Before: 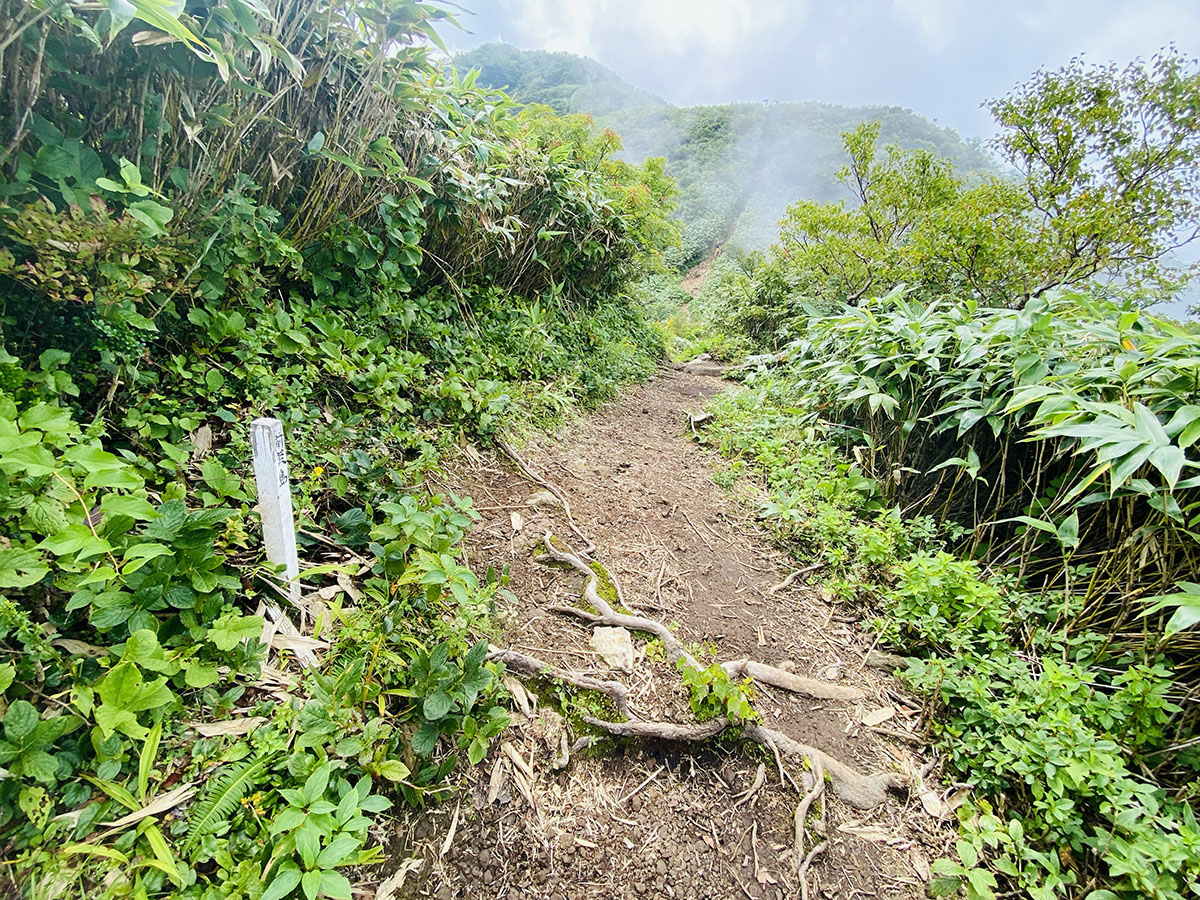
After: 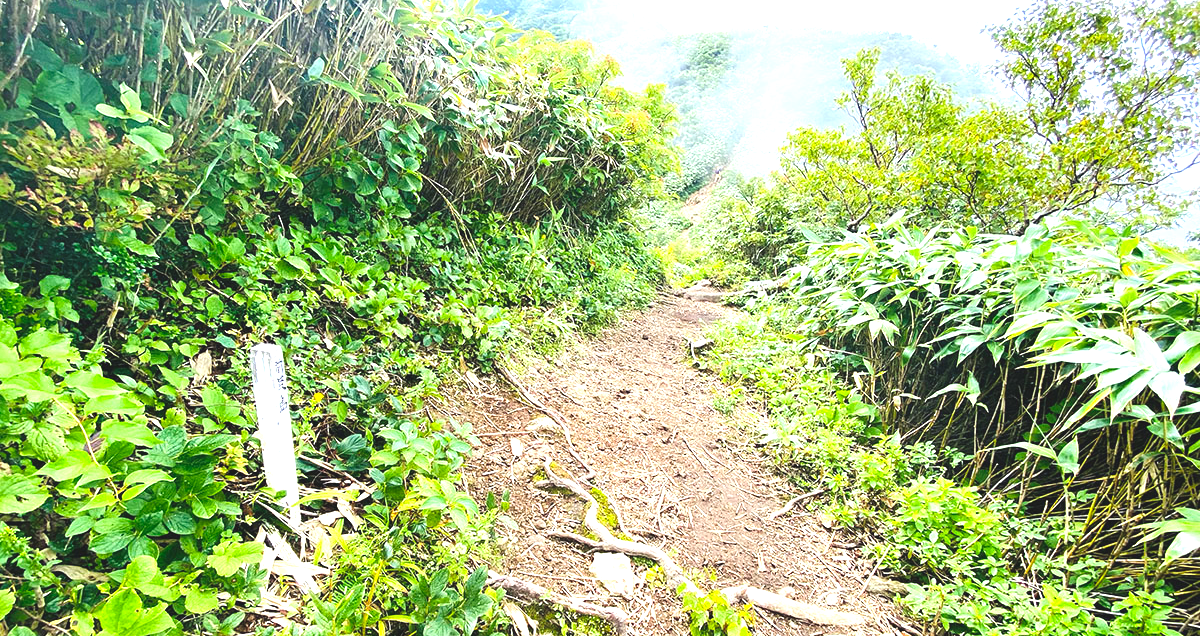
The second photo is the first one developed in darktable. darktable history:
exposure: black level correction -0.005, exposure 1 EV, compensate highlight preservation false
crop and rotate: top 8.293%, bottom 20.996%
